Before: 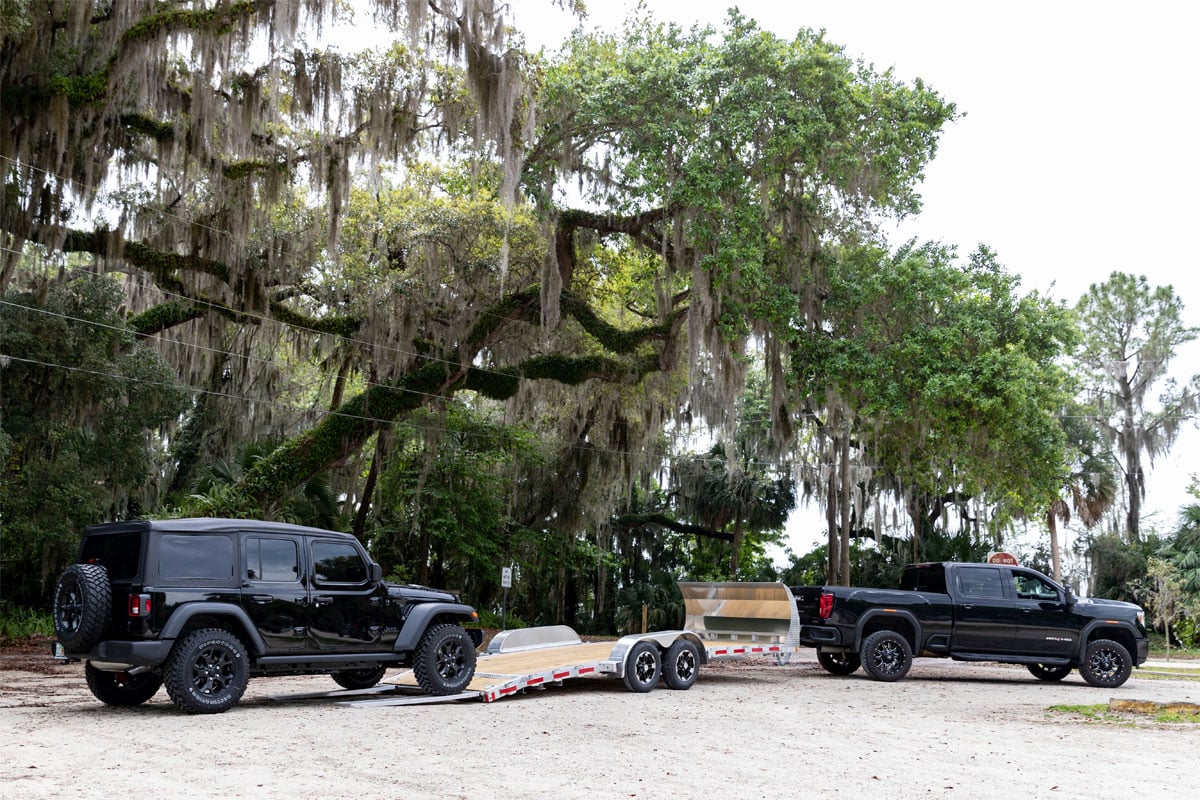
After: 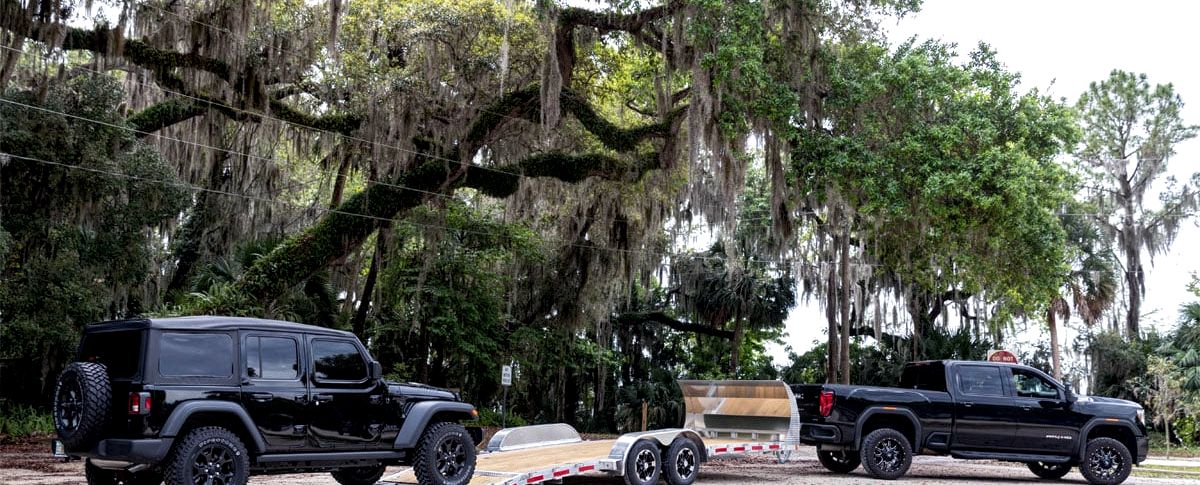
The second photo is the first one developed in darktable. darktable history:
local contrast: highlights 99%, shadows 86%, detail 160%, midtone range 0.2
crop and rotate: top 25.357%, bottom 13.942%
color balance: gamma [0.9, 0.988, 0.975, 1.025], gain [1.05, 1, 1, 1]
